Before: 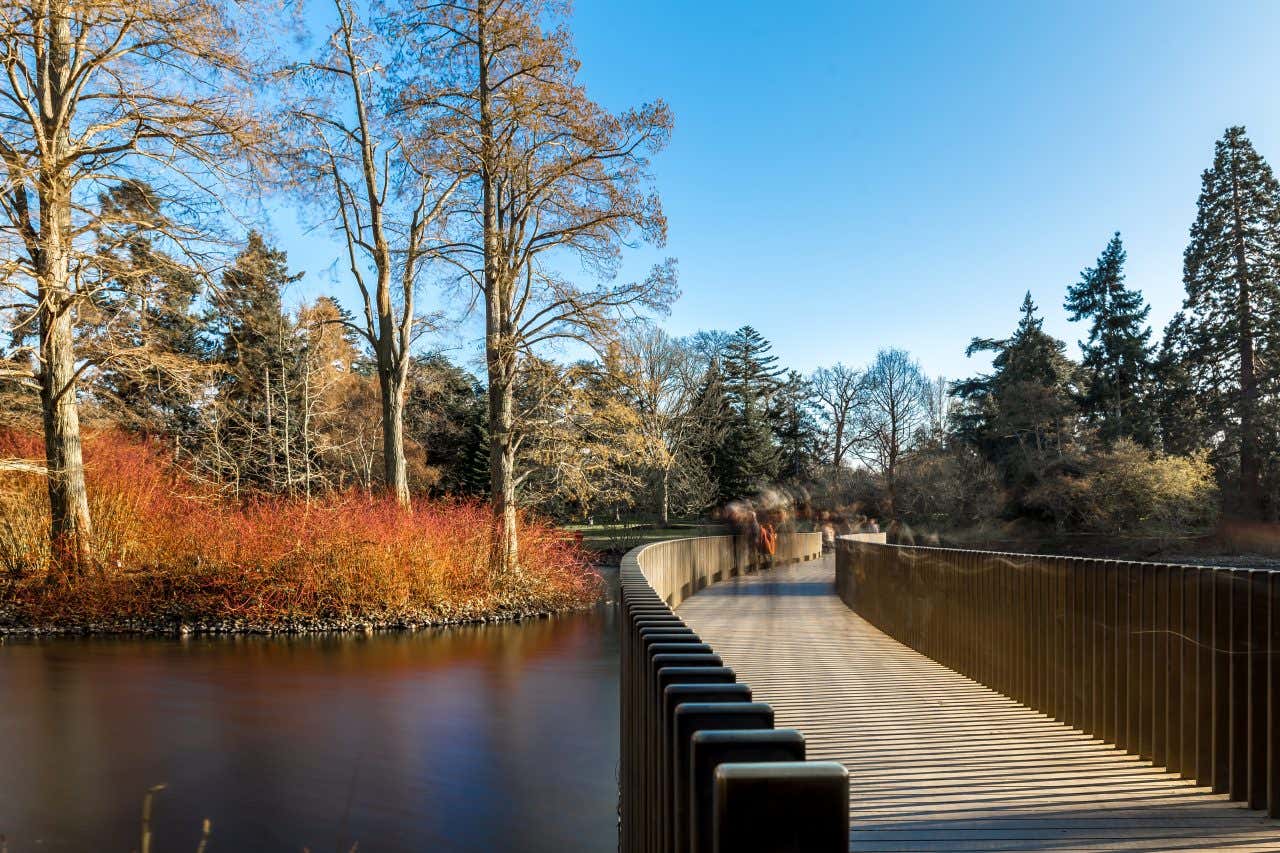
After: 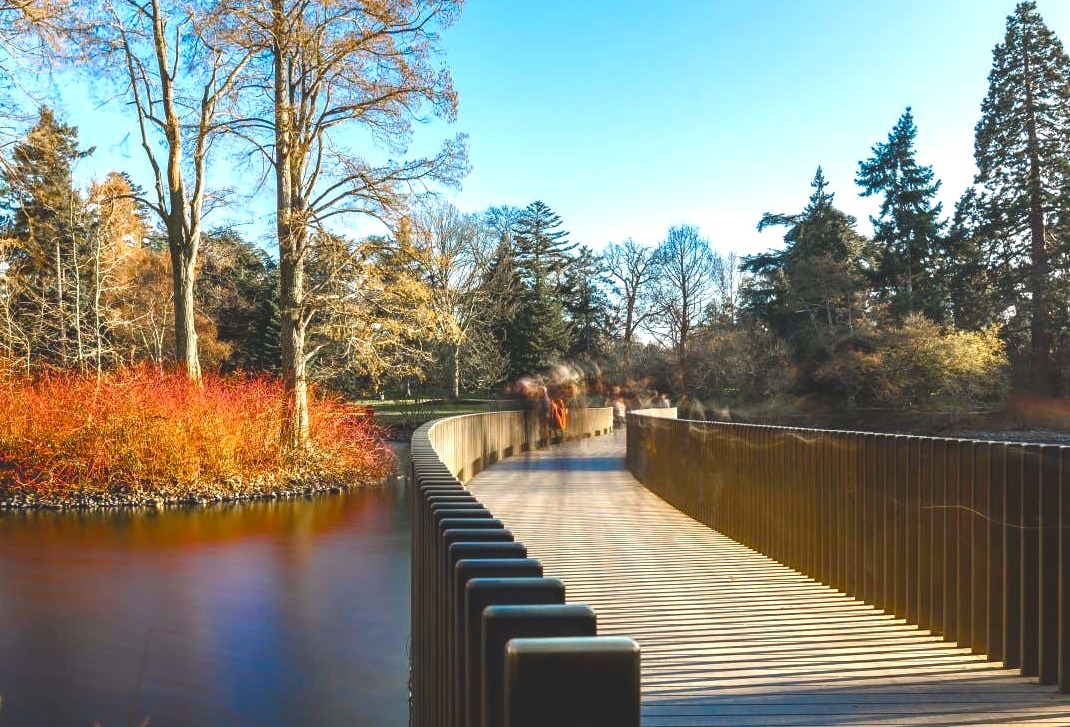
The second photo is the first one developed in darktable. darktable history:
exposure: black level correction 0, exposure 0.499 EV, compensate exposure bias true, compensate highlight preservation false
color balance rgb: global offset › luminance 1.968%, perceptual saturation grading › global saturation 20%, perceptual saturation grading › highlights -14.183%, perceptual saturation grading › shadows 49.606%
crop: left 16.403%, top 14.738%
